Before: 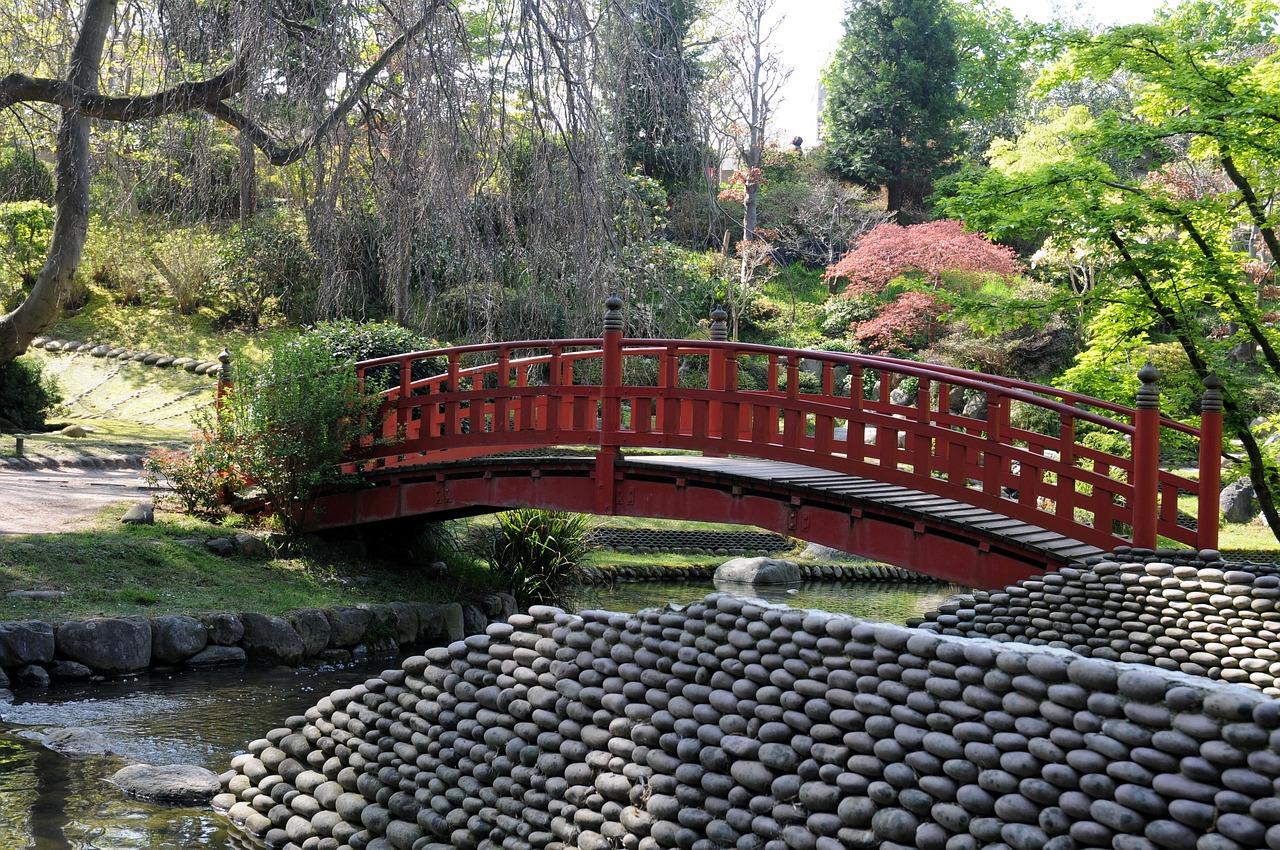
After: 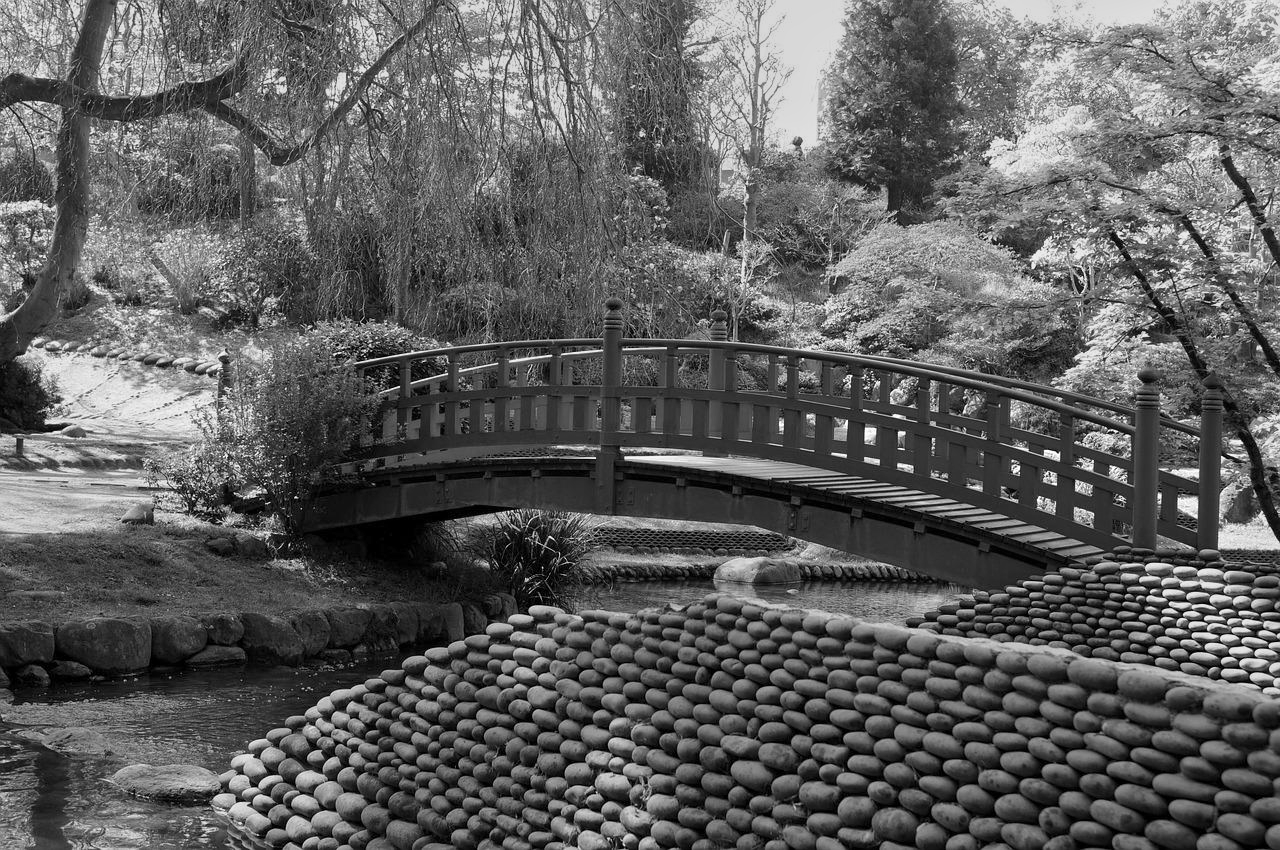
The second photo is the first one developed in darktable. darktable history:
monochrome: a 79.32, b 81.83, size 1.1
white balance: red 0.931, blue 1.11
exposure: exposure 0.74 EV, compensate highlight preservation false
